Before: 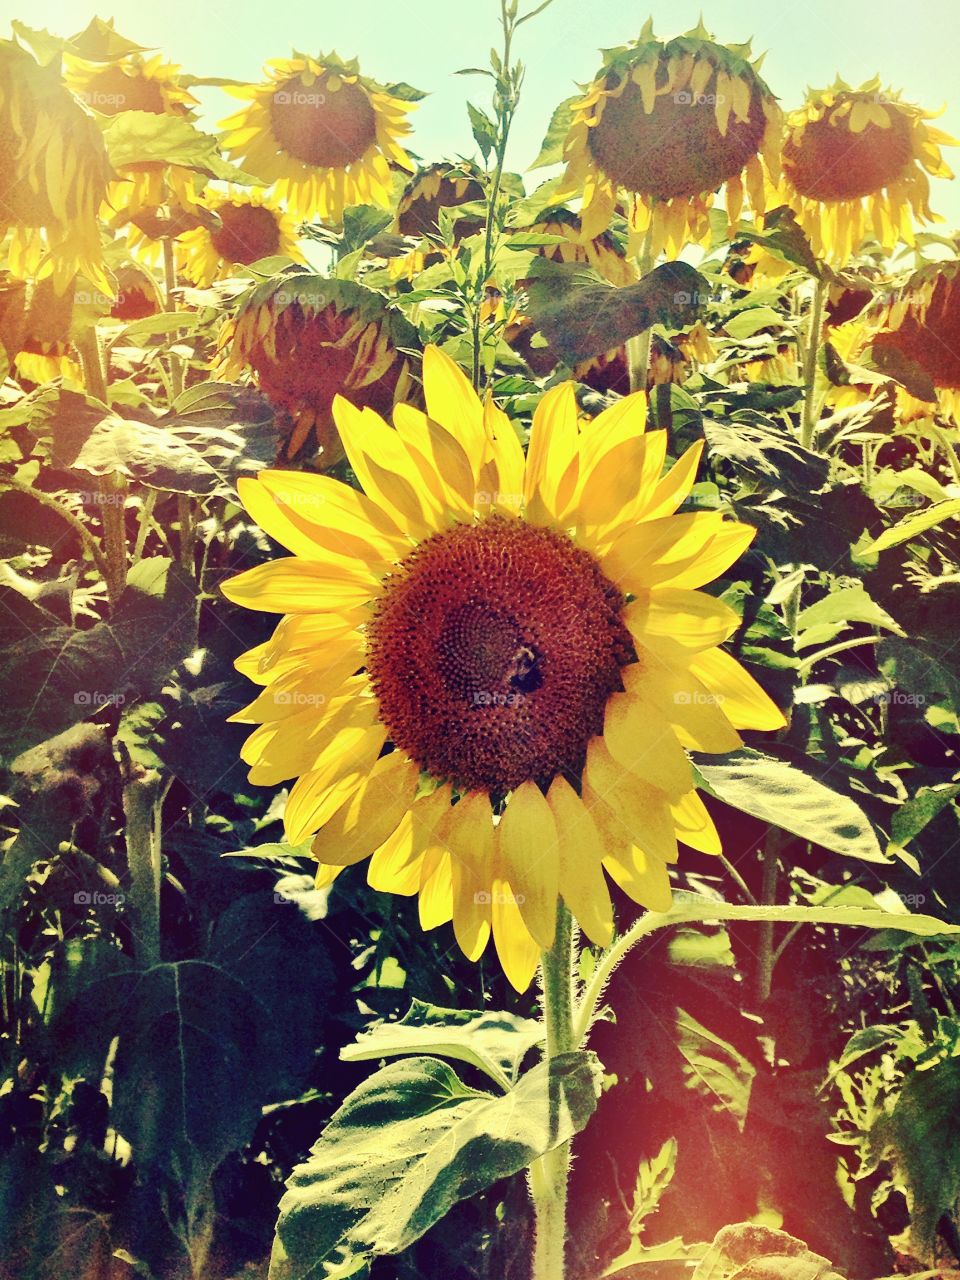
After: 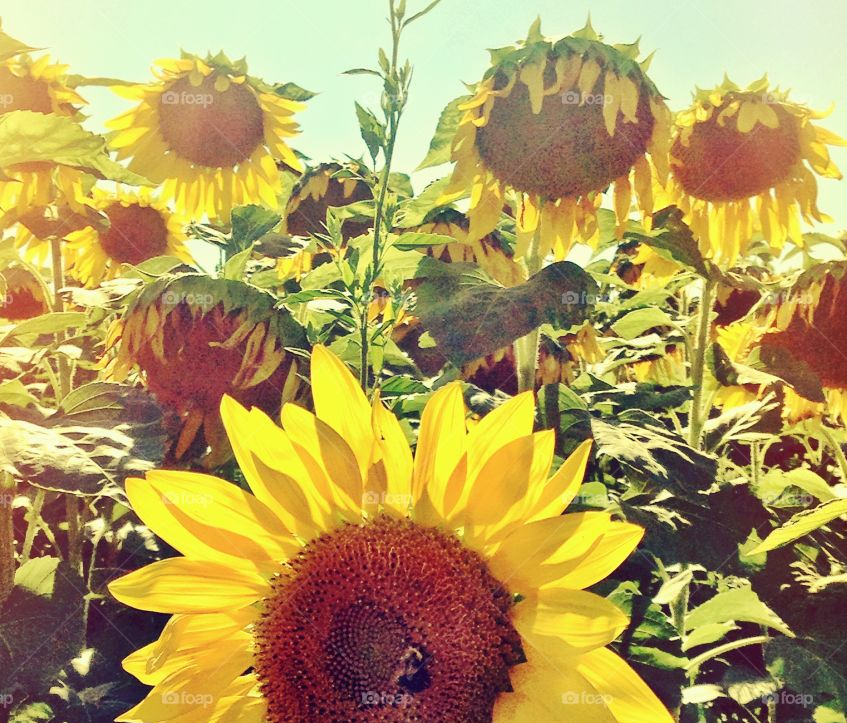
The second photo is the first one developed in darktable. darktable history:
crop and rotate: left 11.736%, bottom 43.499%
